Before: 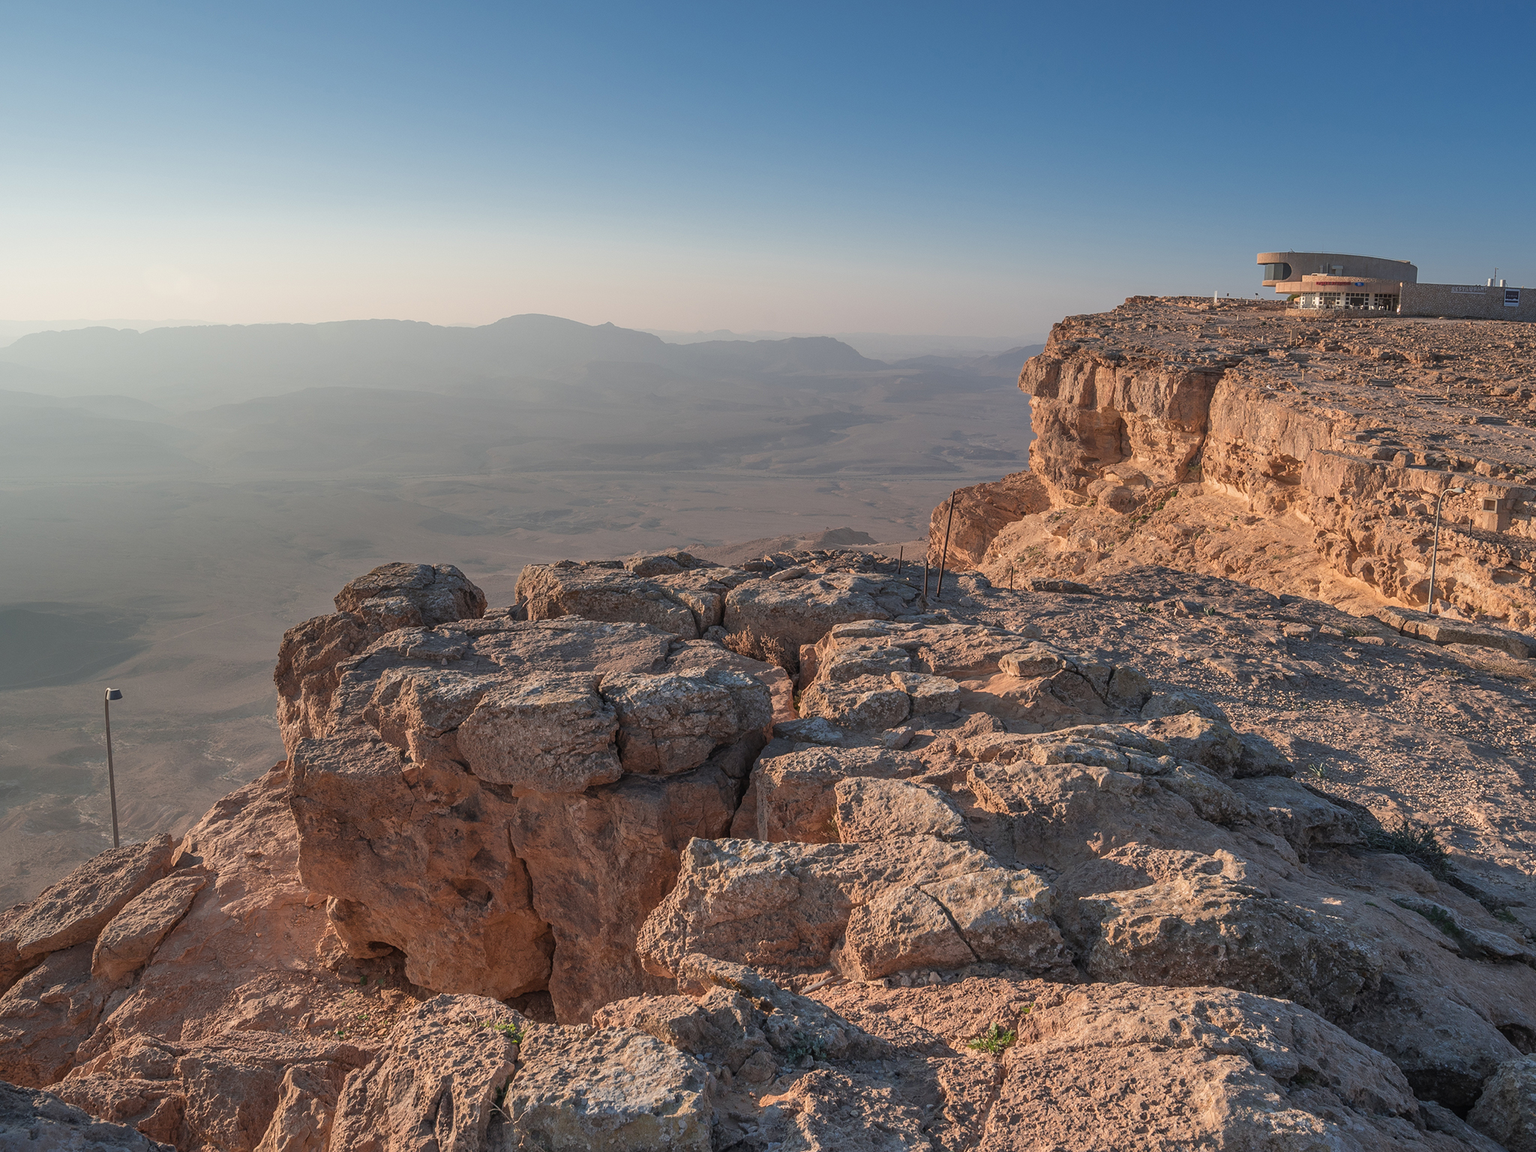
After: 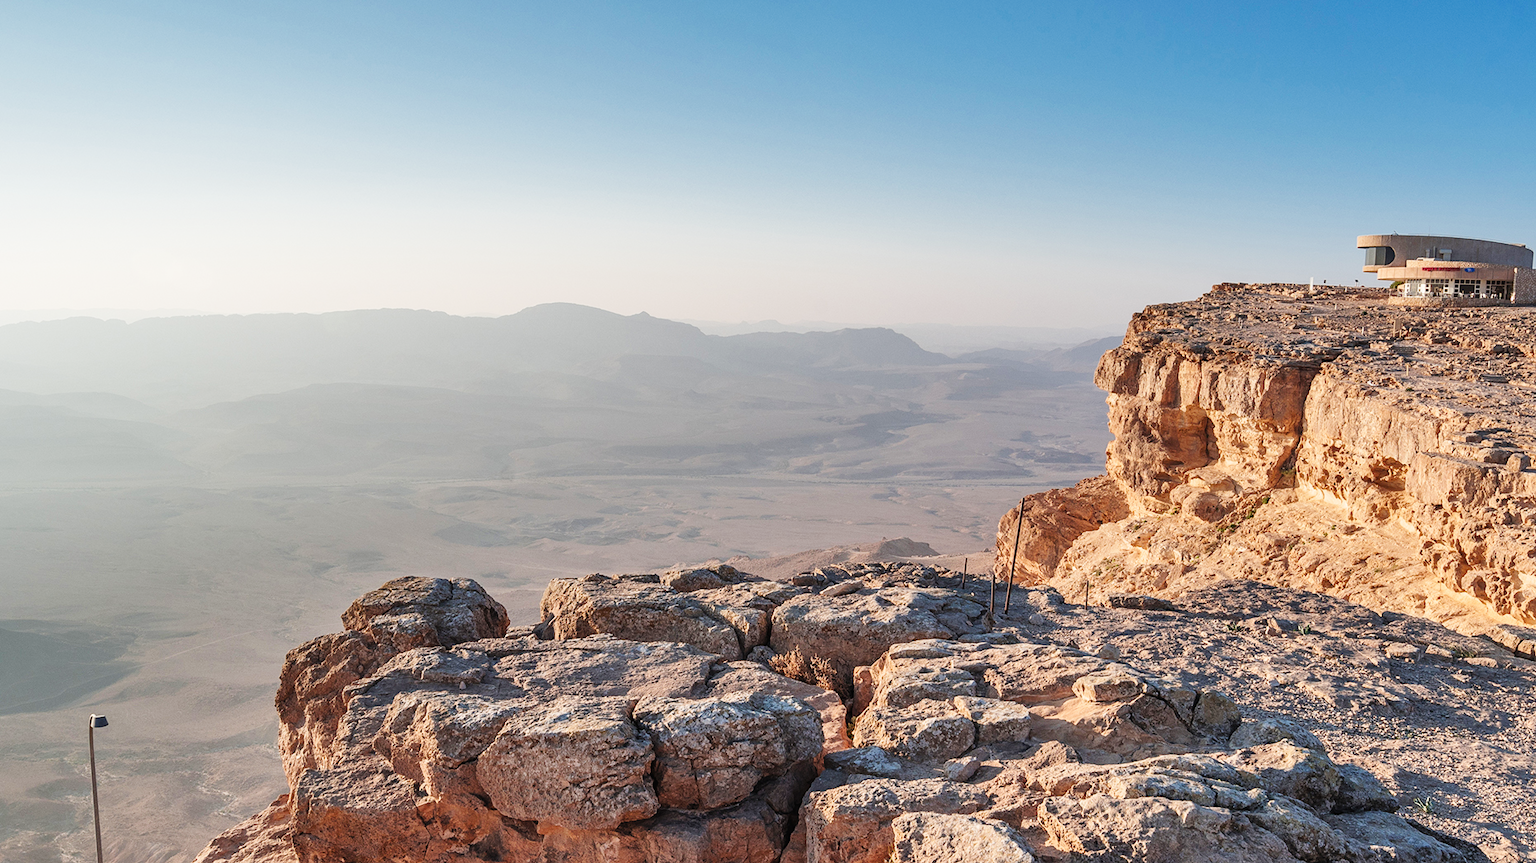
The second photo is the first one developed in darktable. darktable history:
shadows and highlights: shadows 52.79, soften with gaussian
exposure: exposure -0.327 EV, compensate highlight preservation false
base curve: curves: ch0 [(0, 0.003) (0.001, 0.002) (0.006, 0.004) (0.02, 0.022) (0.048, 0.086) (0.094, 0.234) (0.162, 0.431) (0.258, 0.629) (0.385, 0.8) (0.548, 0.918) (0.751, 0.988) (1, 1)], preserve colors none
crop: left 1.566%, top 3.44%, right 7.559%, bottom 28.452%
